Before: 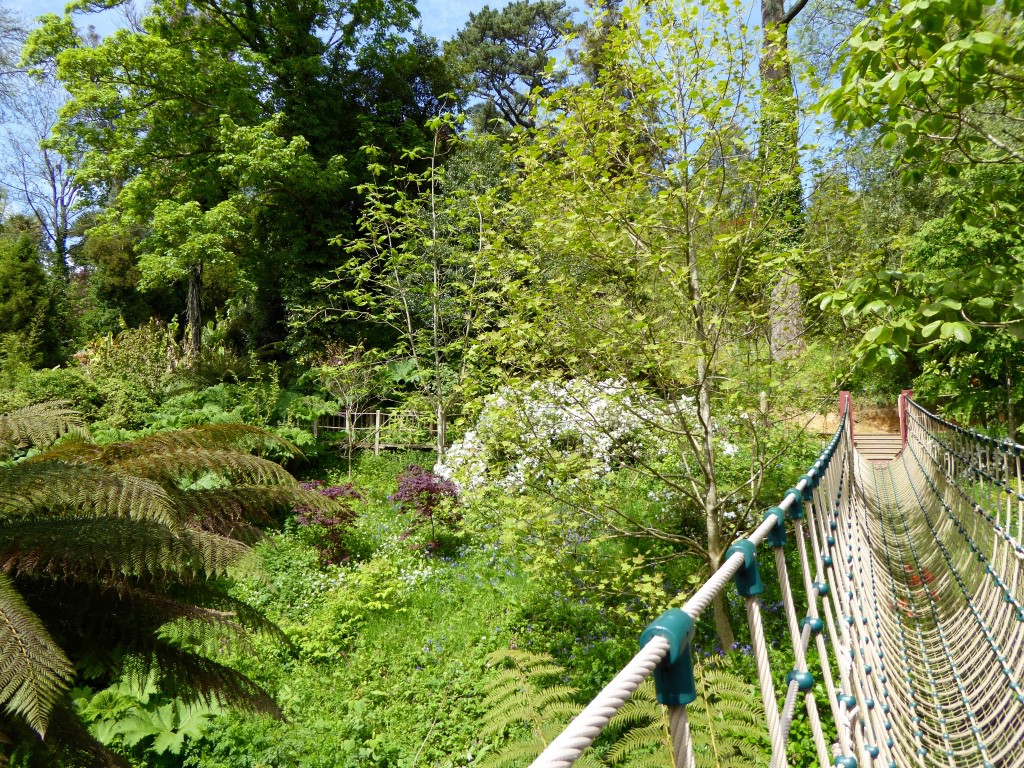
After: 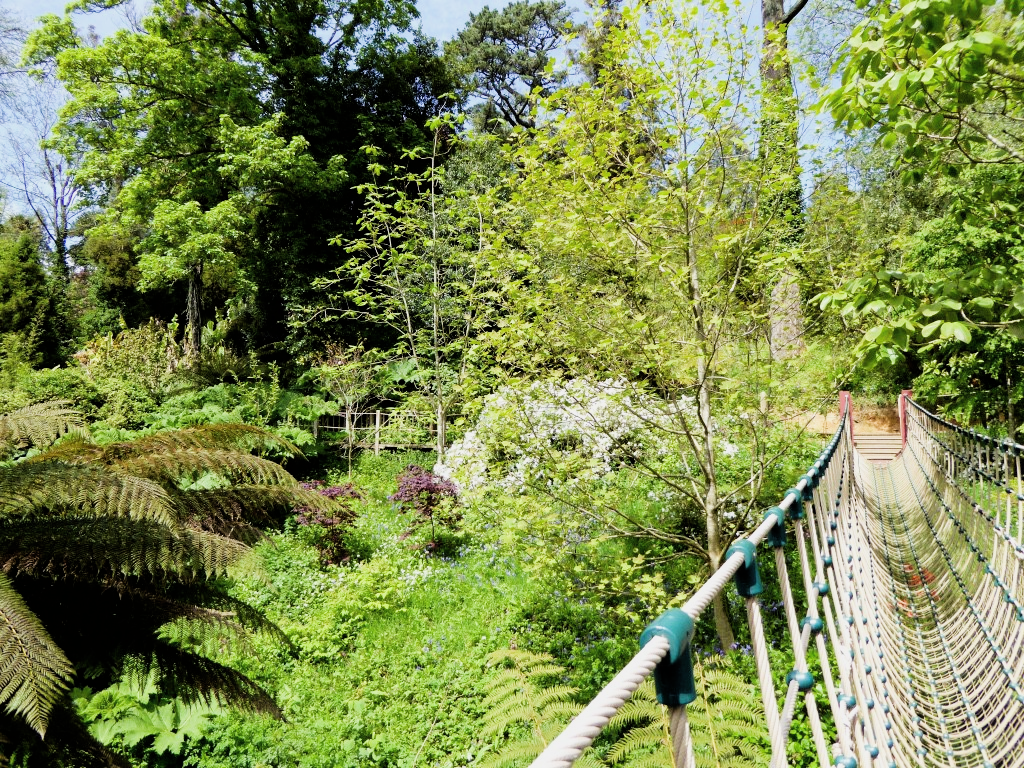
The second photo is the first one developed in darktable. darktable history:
filmic rgb: black relative exposure -5 EV, hardness 2.88, contrast 1.2, highlights saturation mix -30%
exposure: black level correction -0.002, exposure 0.54 EV, compensate highlight preservation false
